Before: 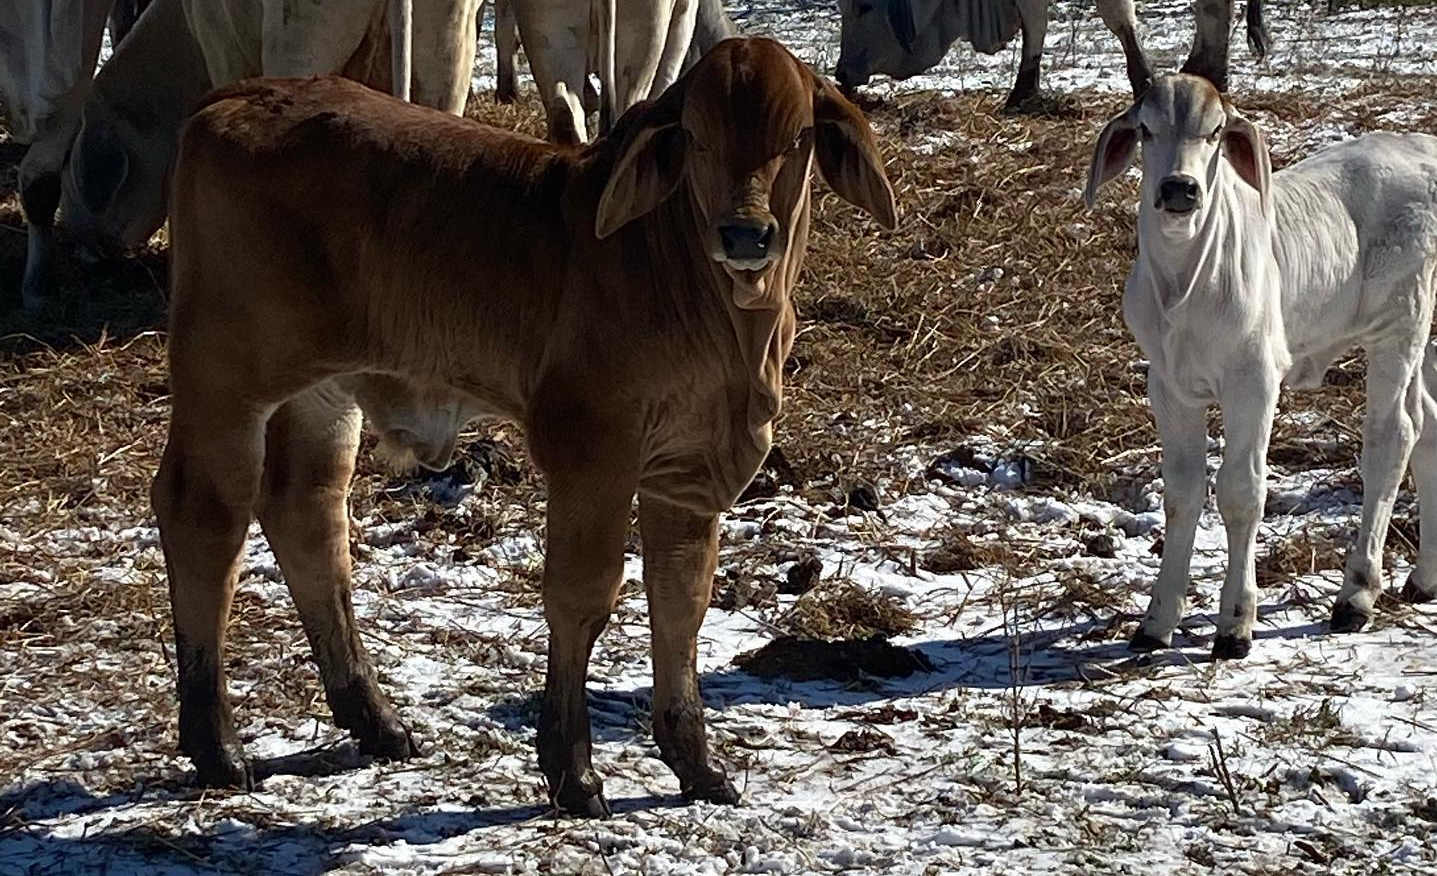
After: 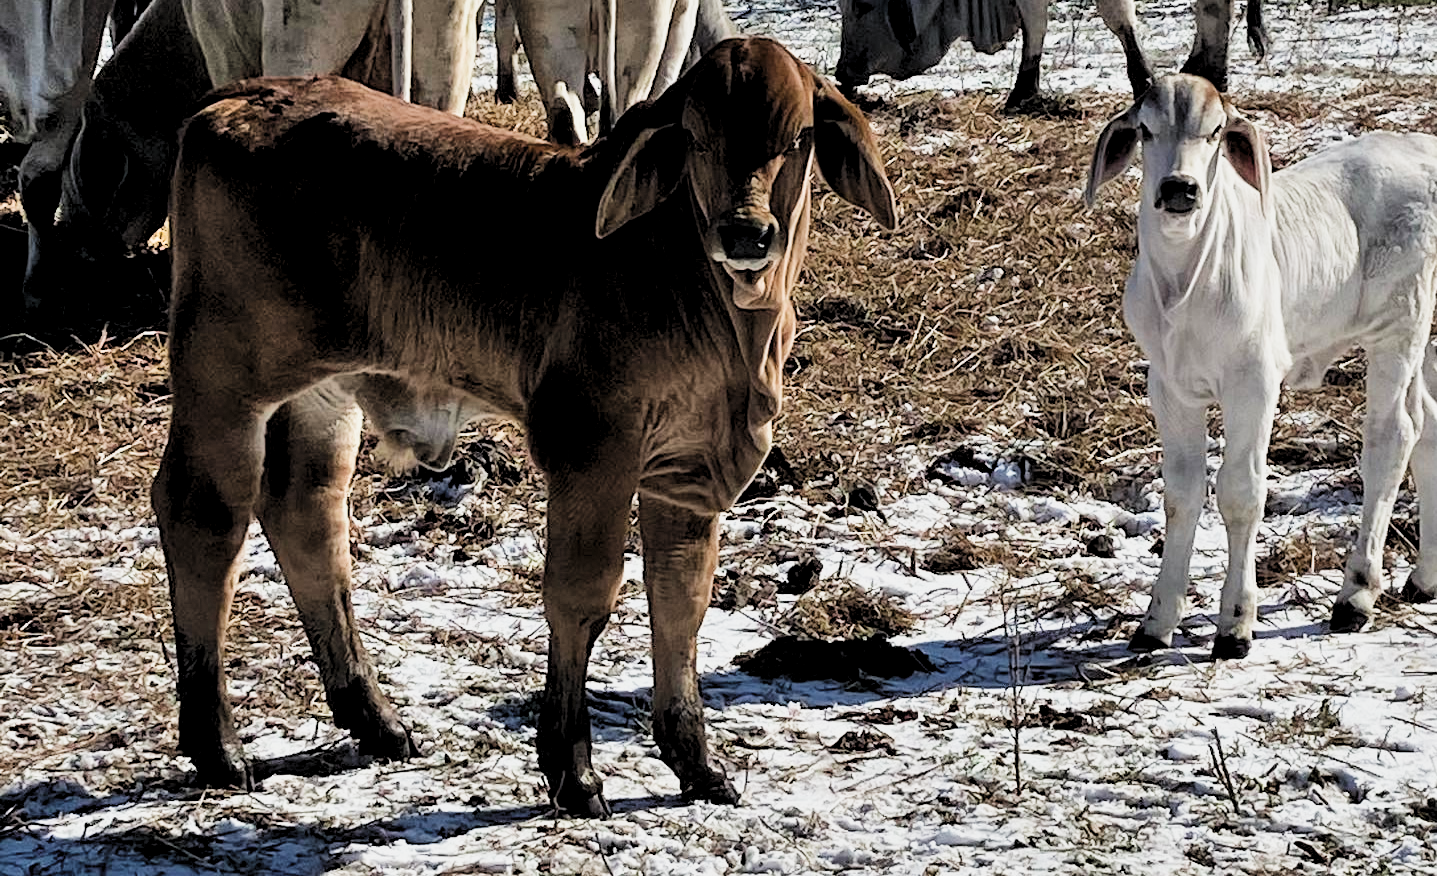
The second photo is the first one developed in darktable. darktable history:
filmic rgb: black relative exposure -6.96 EV, white relative exposure 5.63 EV, hardness 2.86, color science v4 (2020)
exposure: black level correction 0, exposure 1.668 EV, compensate highlight preservation false
shadows and highlights: low approximation 0.01, soften with gaussian
levels: white 99.93%, levels [0.116, 0.574, 1]
